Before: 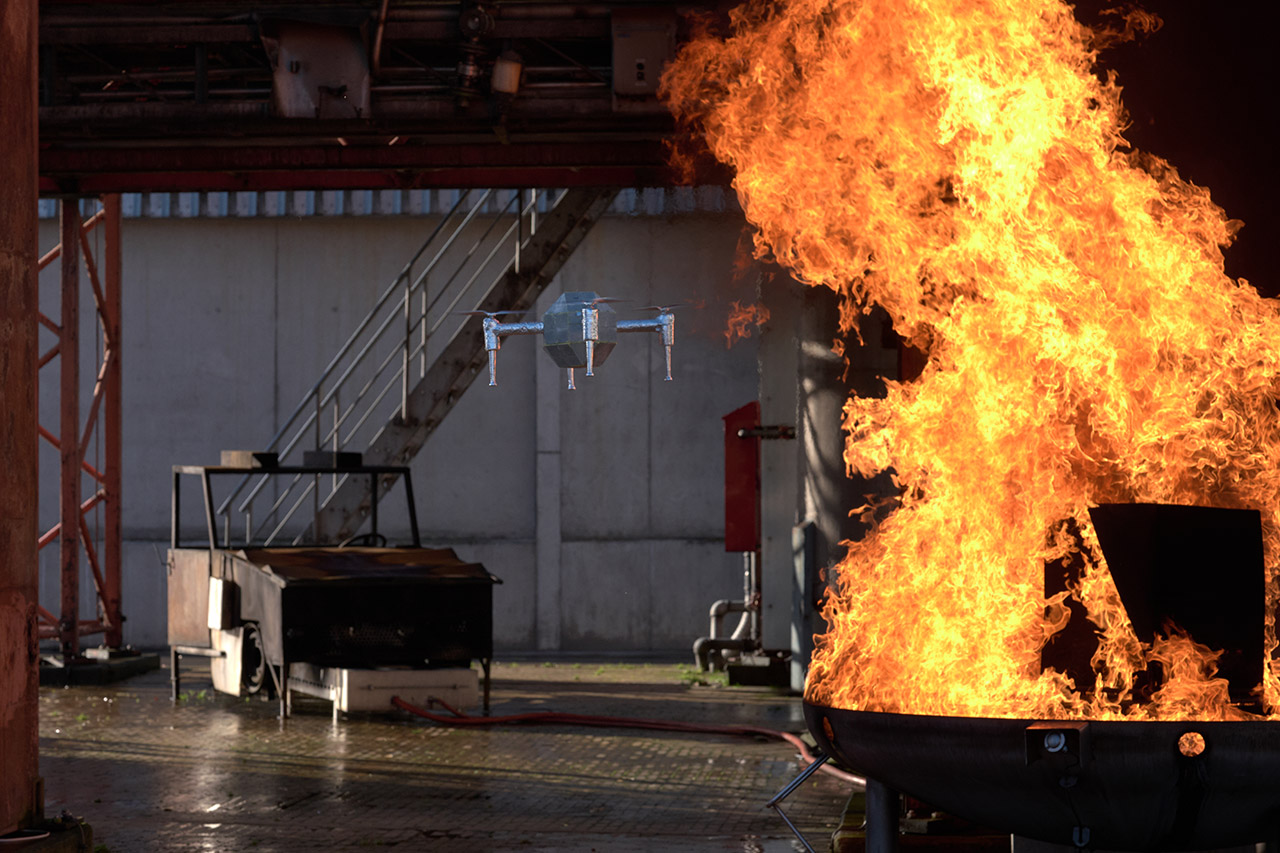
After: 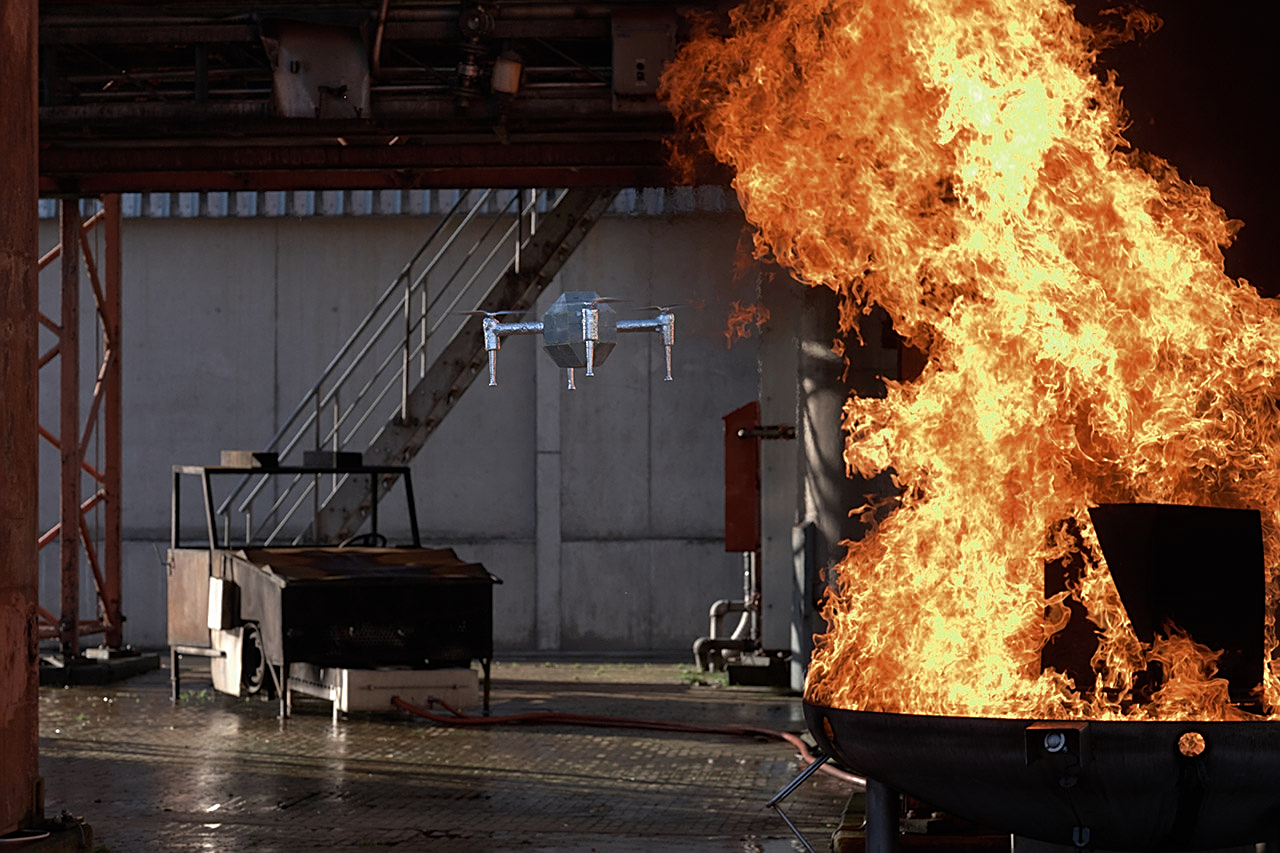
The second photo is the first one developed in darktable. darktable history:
color zones: curves: ch0 [(0, 0.5) (0.125, 0.4) (0.25, 0.5) (0.375, 0.4) (0.5, 0.4) (0.625, 0.6) (0.75, 0.6) (0.875, 0.5)]; ch1 [(0, 0.35) (0.125, 0.45) (0.25, 0.35) (0.375, 0.35) (0.5, 0.35) (0.625, 0.35) (0.75, 0.45) (0.875, 0.35)]; ch2 [(0, 0.6) (0.125, 0.5) (0.25, 0.5) (0.375, 0.6) (0.5, 0.6) (0.625, 0.5) (0.75, 0.5) (0.875, 0.5)]
sharpen: on, module defaults
